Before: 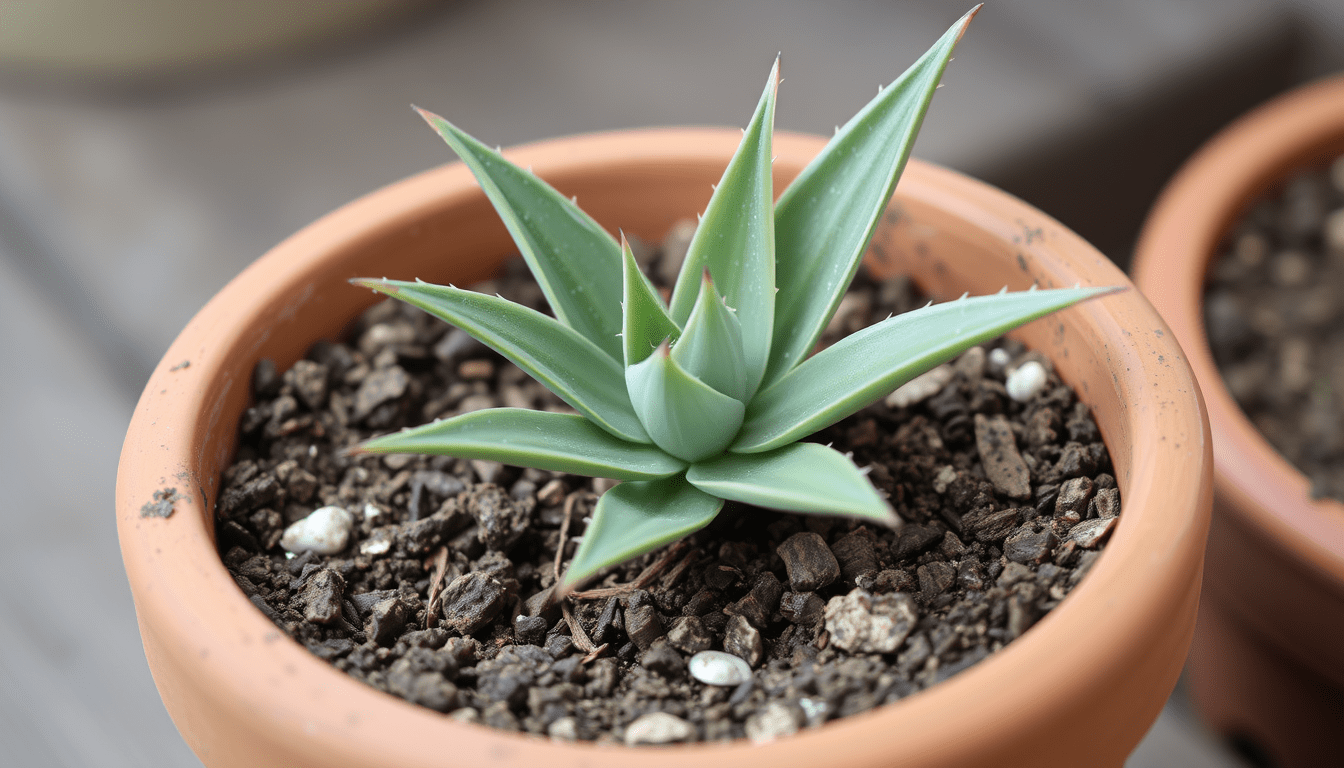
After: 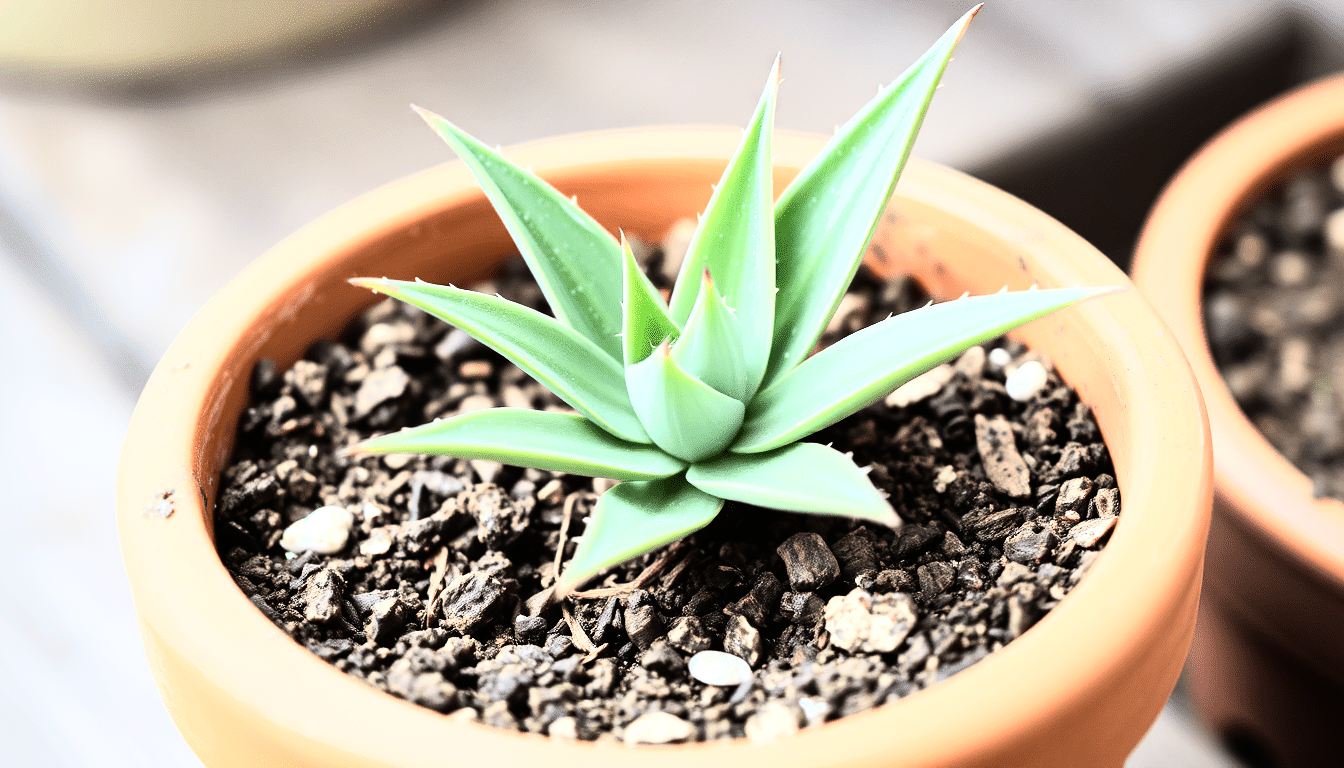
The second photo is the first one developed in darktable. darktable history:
levels: levels [0, 0.492, 0.984]
rgb curve: curves: ch0 [(0, 0) (0.21, 0.15) (0.24, 0.21) (0.5, 0.75) (0.75, 0.96) (0.89, 0.99) (1, 1)]; ch1 [(0, 0.02) (0.21, 0.13) (0.25, 0.2) (0.5, 0.67) (0.75, 0.9) (0.89, 0.97) (1, 1)]; ch2 [(0, 0.02) (0.21, 0.13) (0.25, 0.2) (0.5, 0.67) (0.75, 0.9) (0.89, 0.97) (1, 1)], compensate middle gray true
exposure: exposure 0.426 EV, compensate highlight preservation false
shadows and highlights: shadows 25, highlights -48, soften with gaussian
